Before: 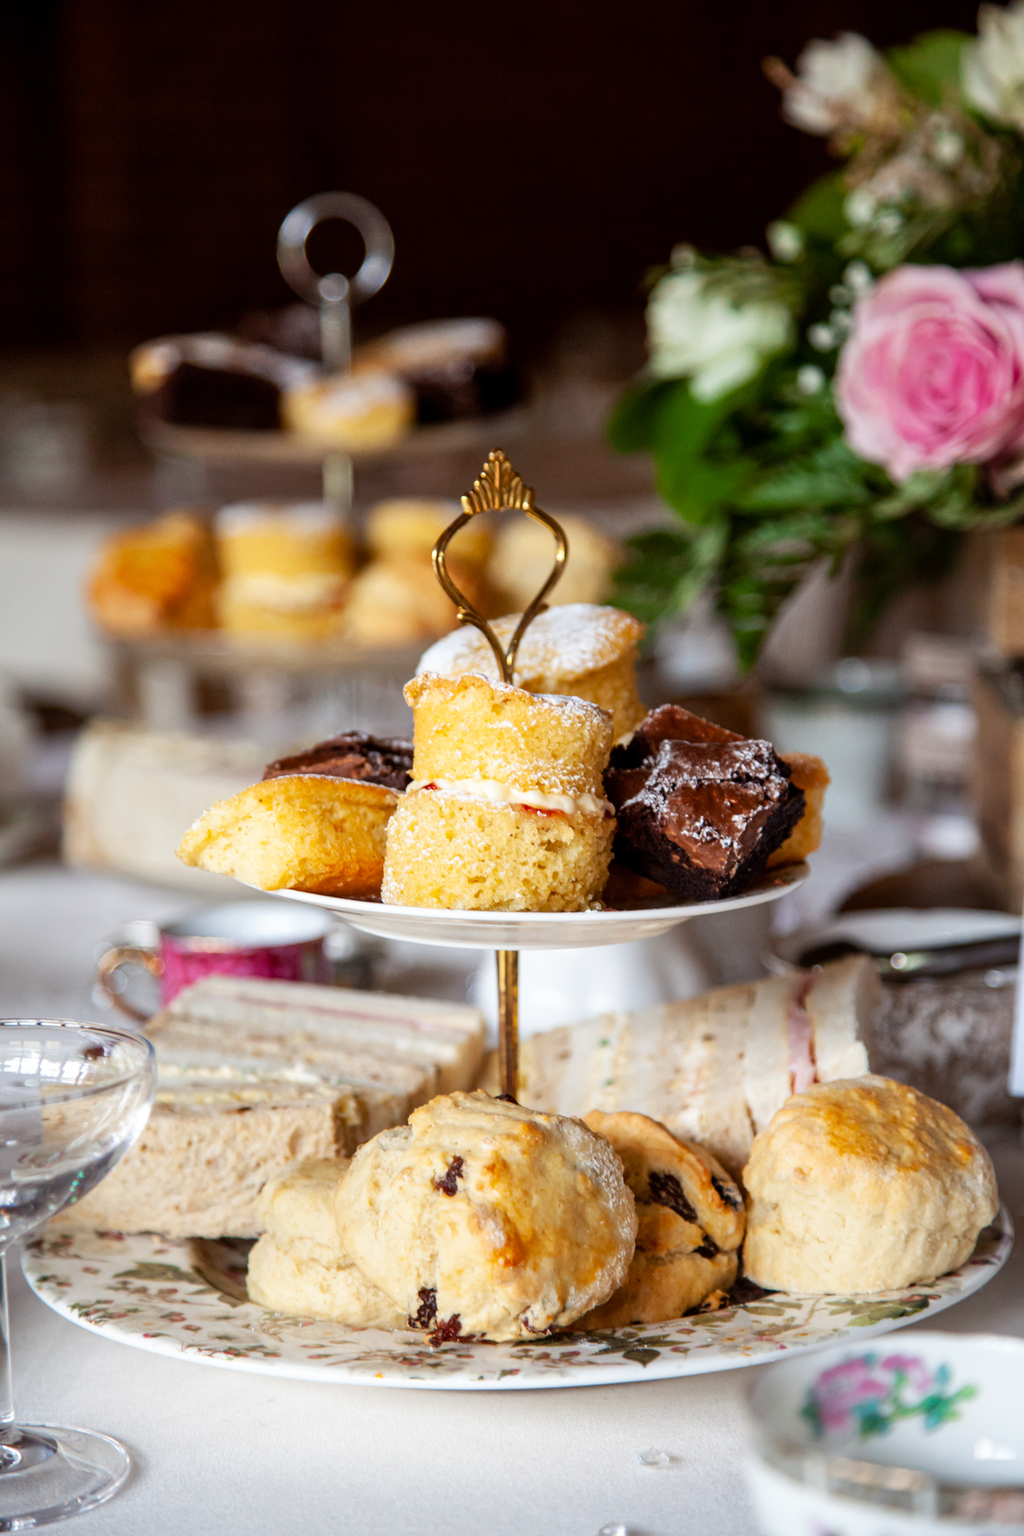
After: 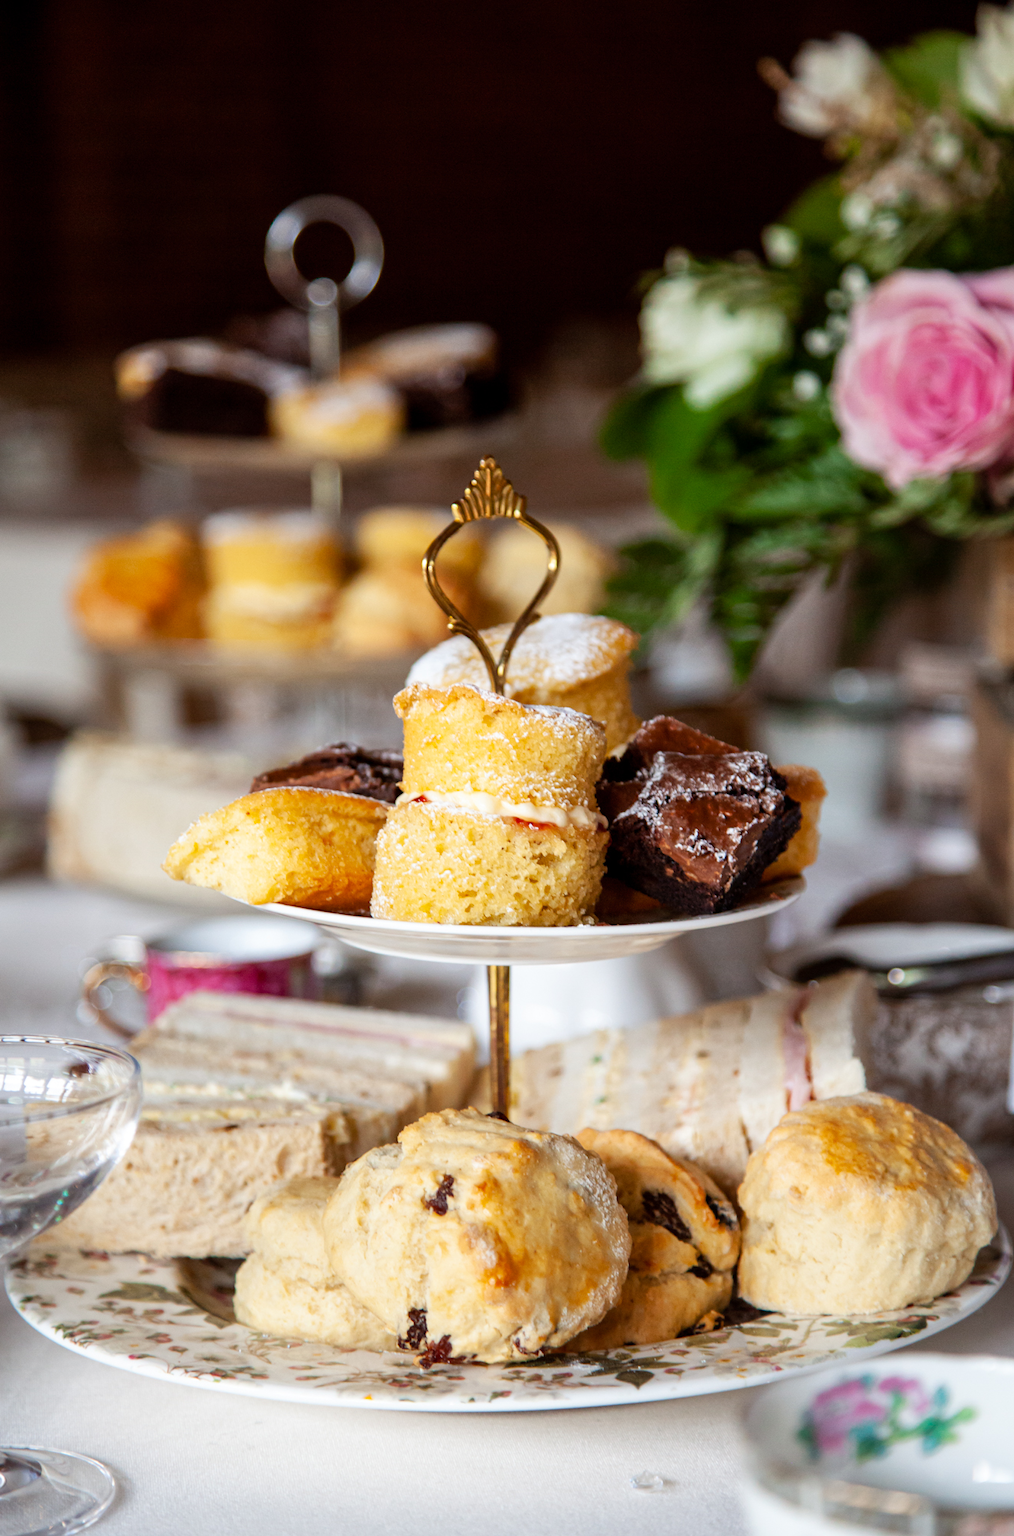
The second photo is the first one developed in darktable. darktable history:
crop and rotate: left 1.646%, right 0.726%, bottom 1.519%
sharpen: radius 2.903, amount 0.854, threshold 47.299
